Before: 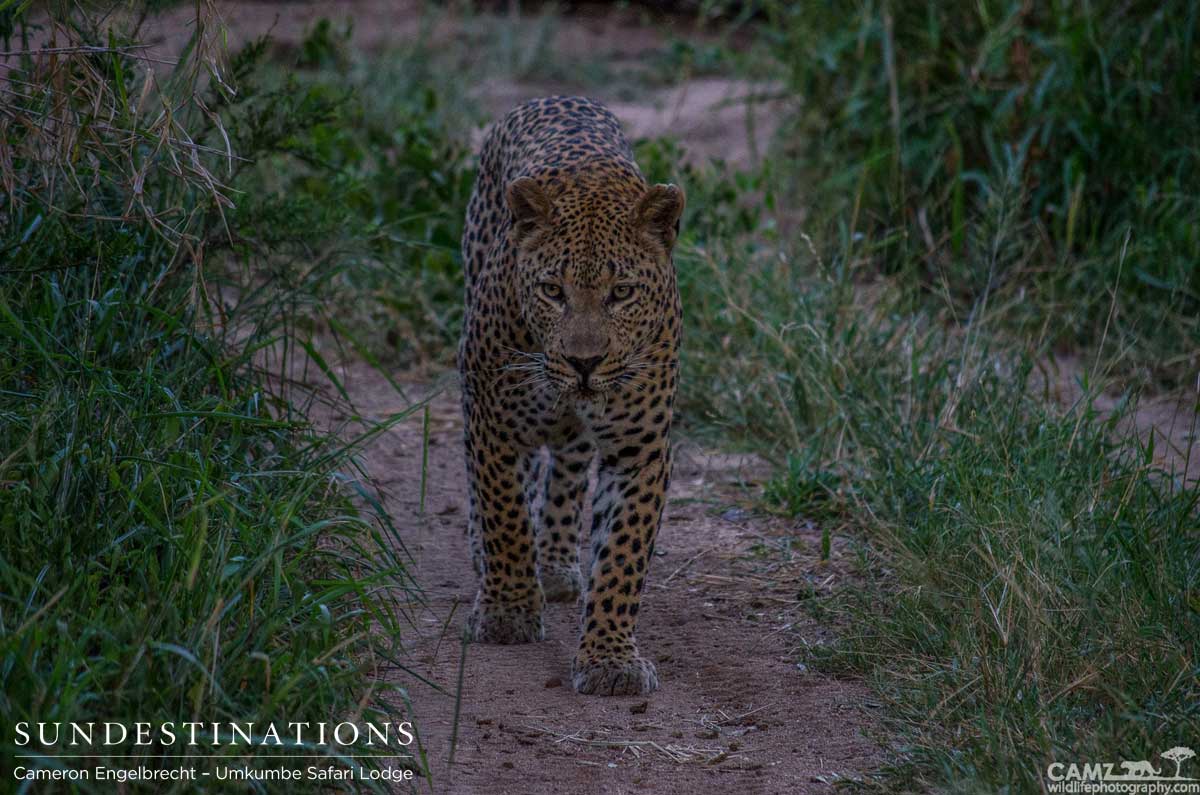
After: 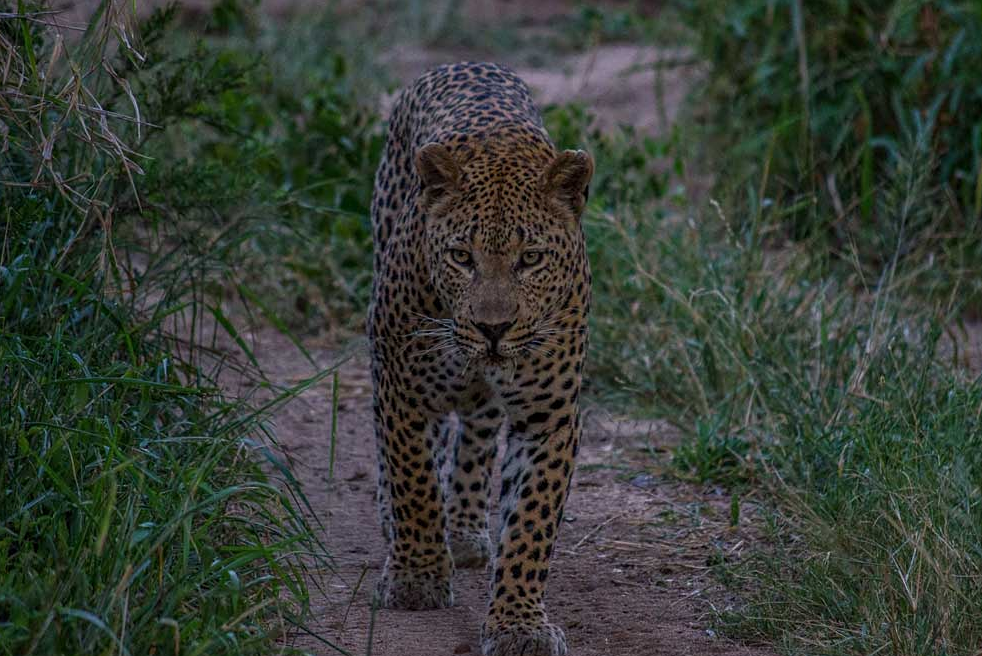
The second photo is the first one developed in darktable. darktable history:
sharpen: amount 0.209
crop and rotate: left 7.621%, top 4.377%, right 10.531%, bottom 12.992%
